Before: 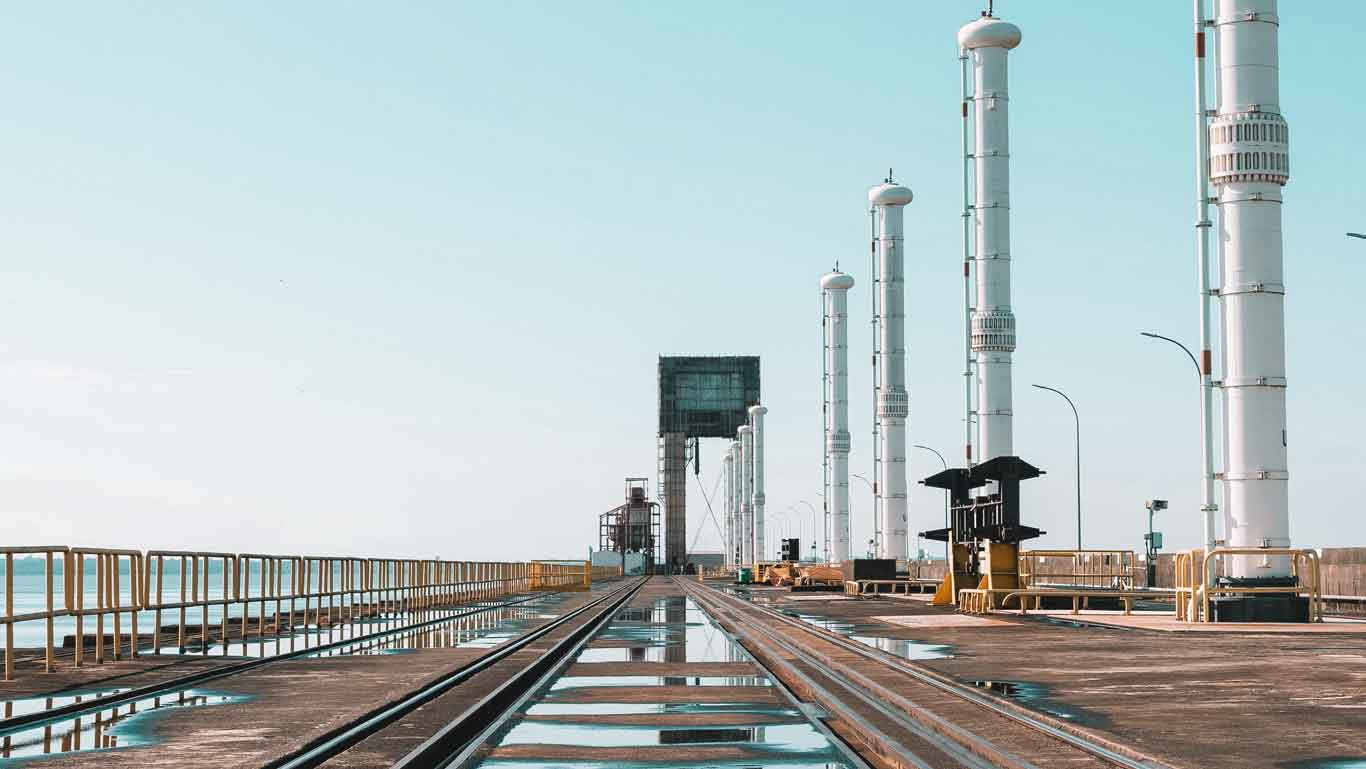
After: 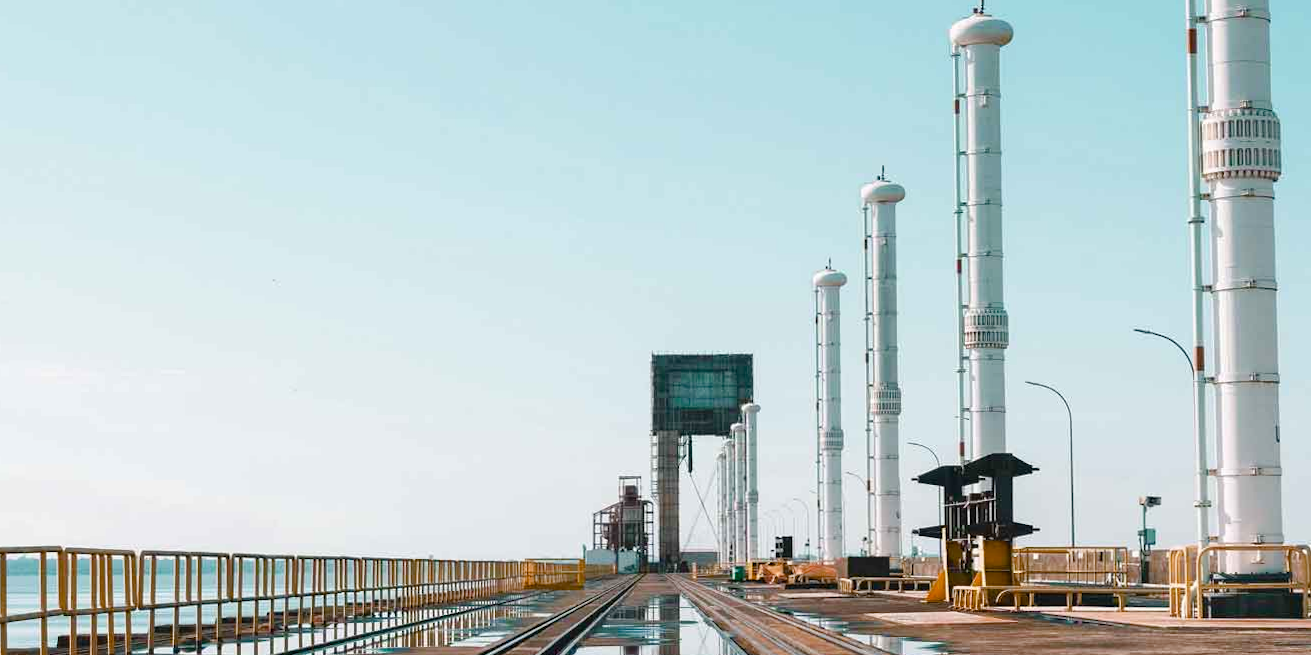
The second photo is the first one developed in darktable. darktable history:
crop and rotate: angle 0.2°, left 0.275%, right 3.127%, bottom 14.18%
color balance rgb: perceptual saturation grading › global saturation 20%, perceptual saturation grading › highlights -25%, perceptual saturation grading › shadows 50%
